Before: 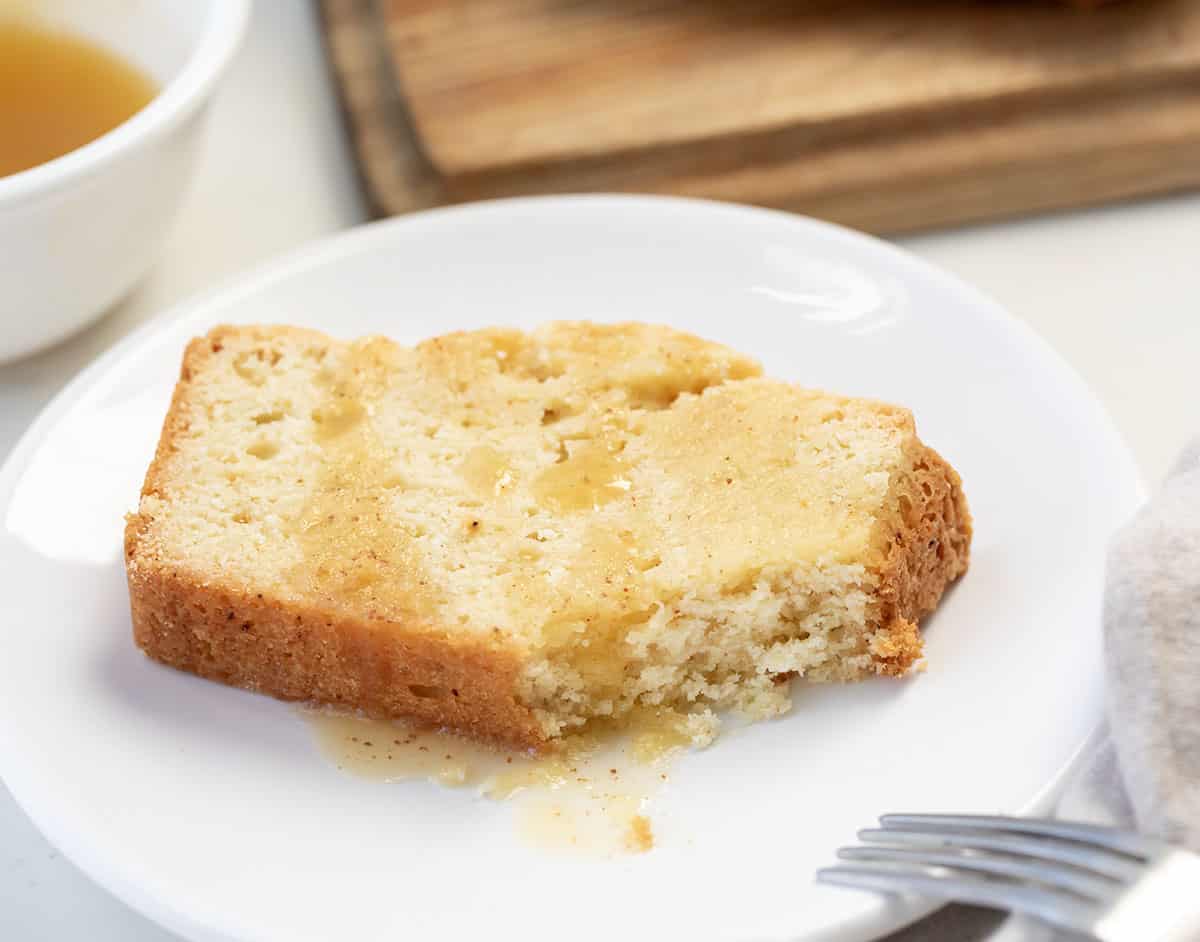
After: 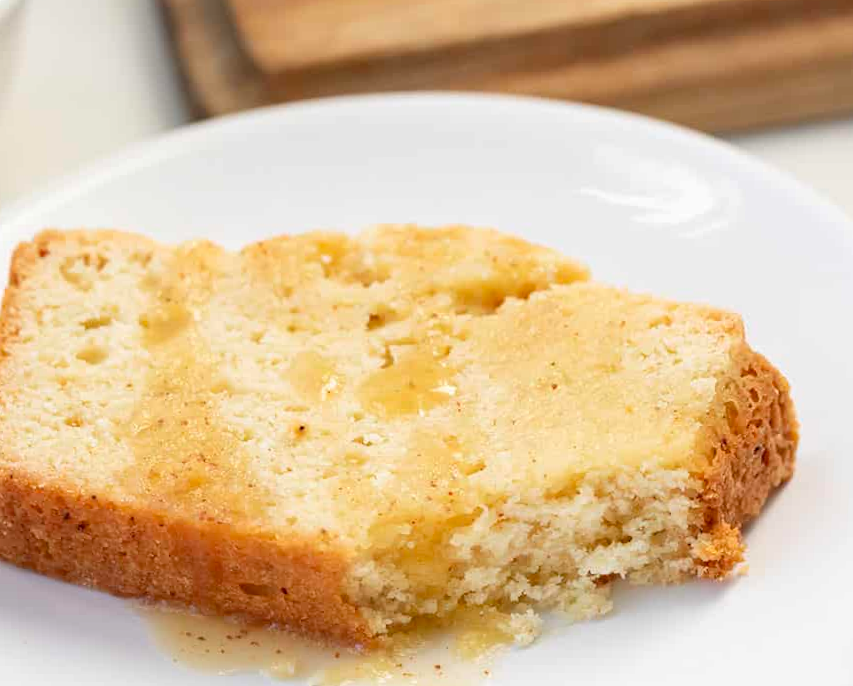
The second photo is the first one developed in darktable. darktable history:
crop and rotate: left 11.831%, top 11.346%, right 13.429%, bottom 13.899%
rotate and perspective: rotation 0.074°, lens shift (vertical) 0.096, lens shift (horizontal) -0.041, crop left 0.043, crop right 0.952, crop top 0.024, crop bottom 0.979
